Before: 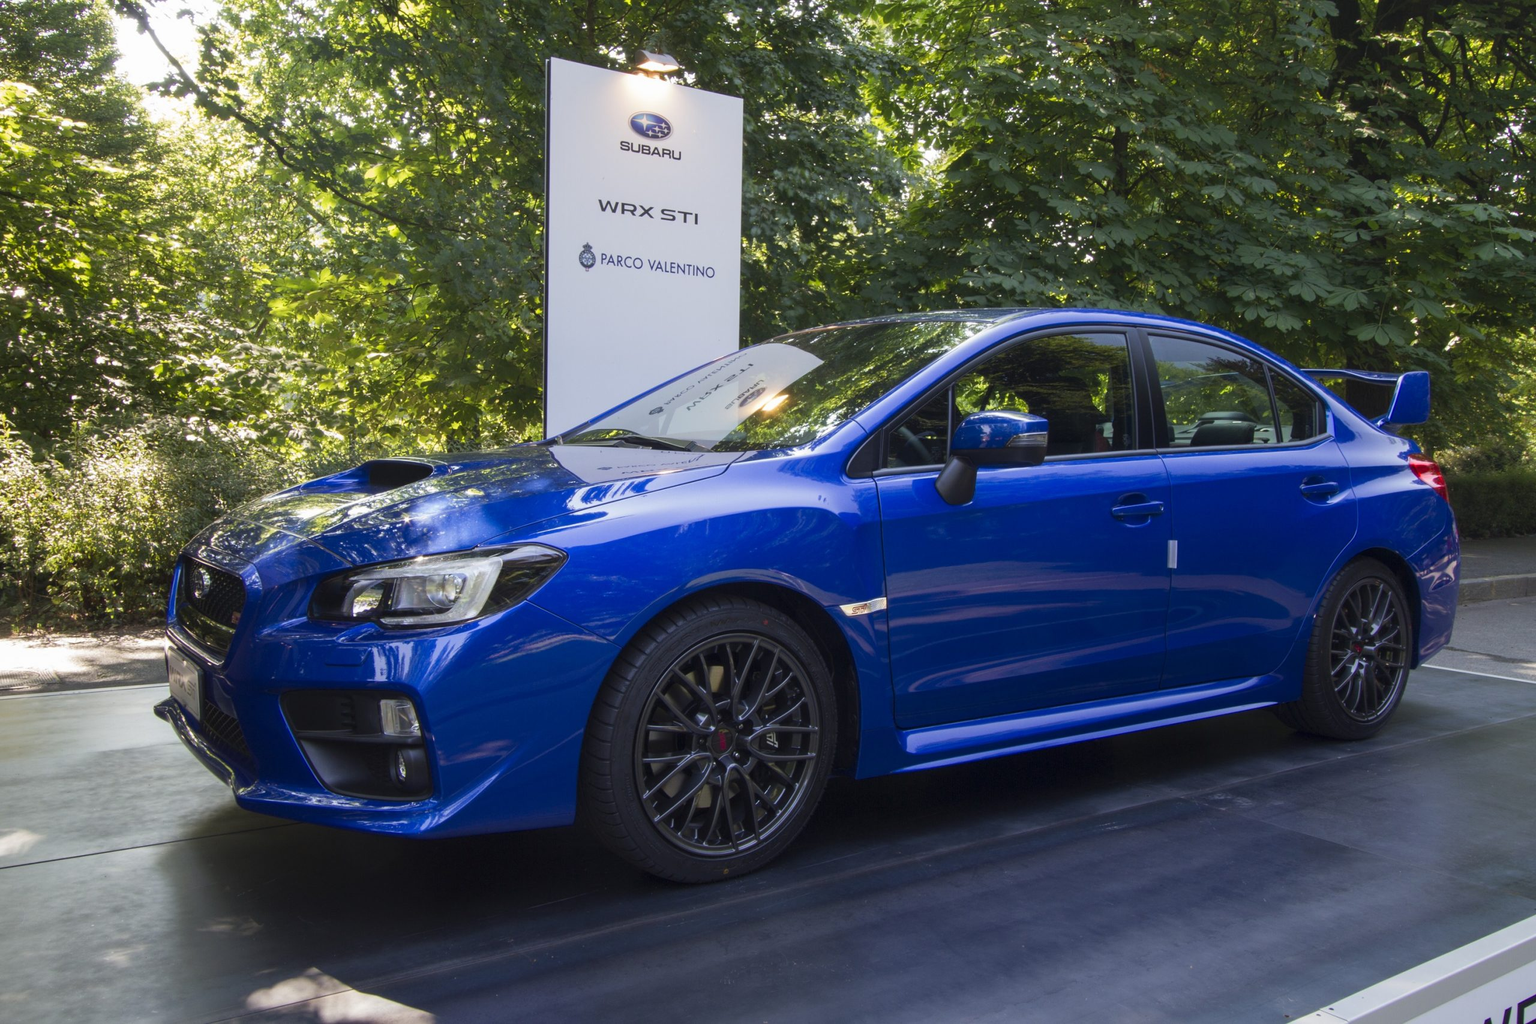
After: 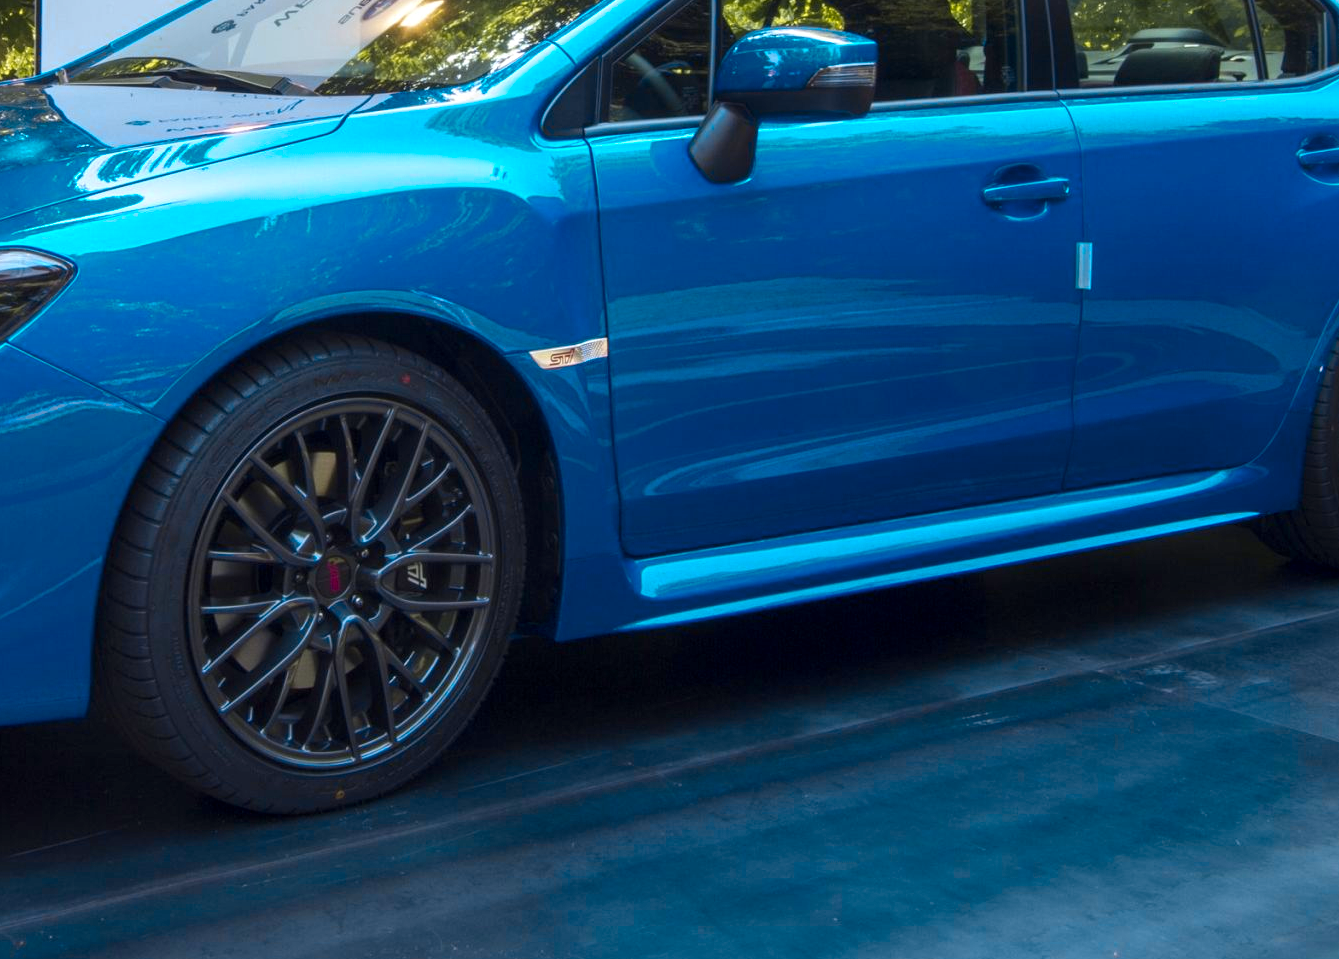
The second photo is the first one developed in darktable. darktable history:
local contrast: on, module defaults
color zones: curves: ch0 [(0.254, 0.492) (0.724, 0.62)]; ch1 [(0.25, 0.528) (0.719, 0.796)]; ch2 [(0, 0.472) (0.25, 0.5) (0.73, 0.184)]
crop: left 34.008%, top 38.572%, right 13.673%, bottom 5.235%
